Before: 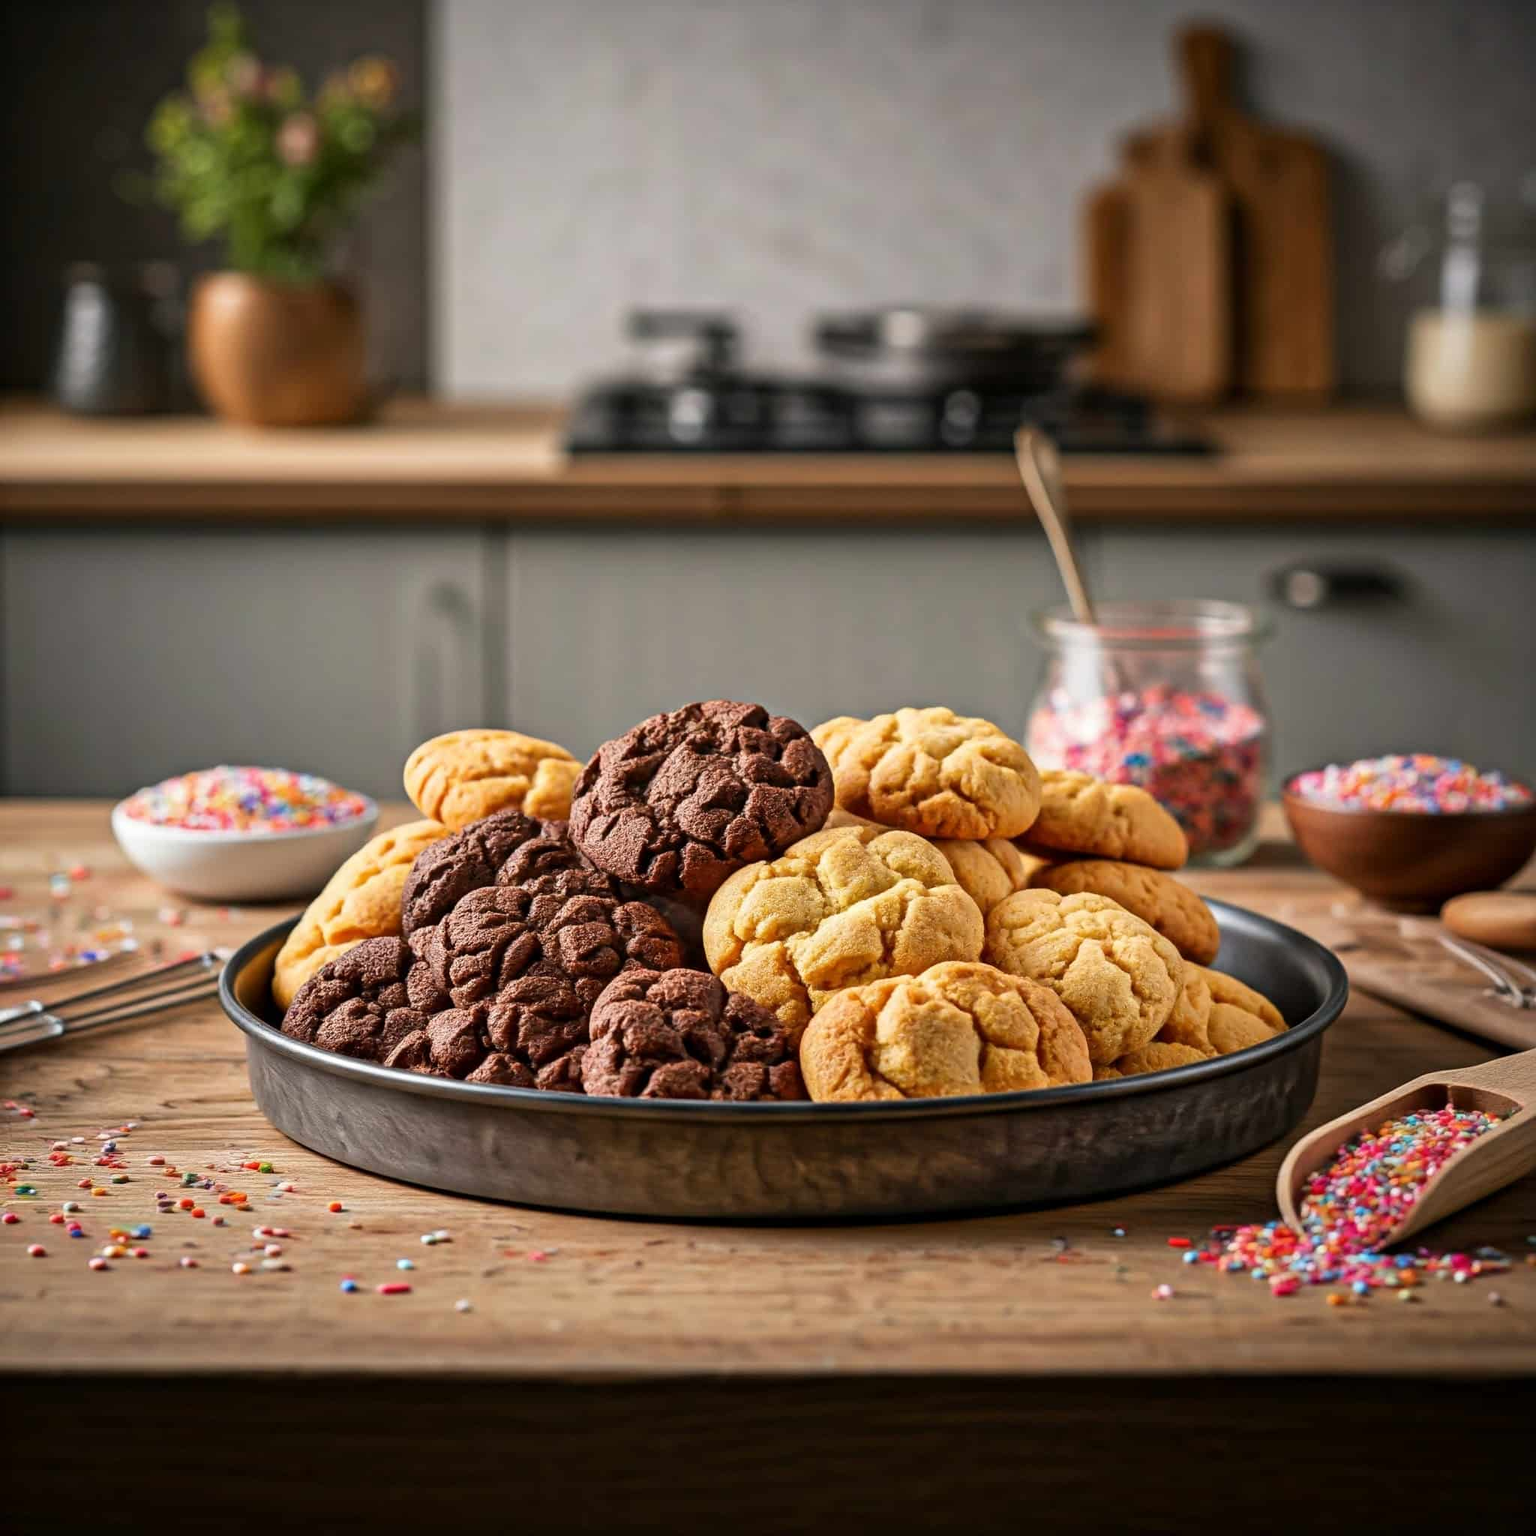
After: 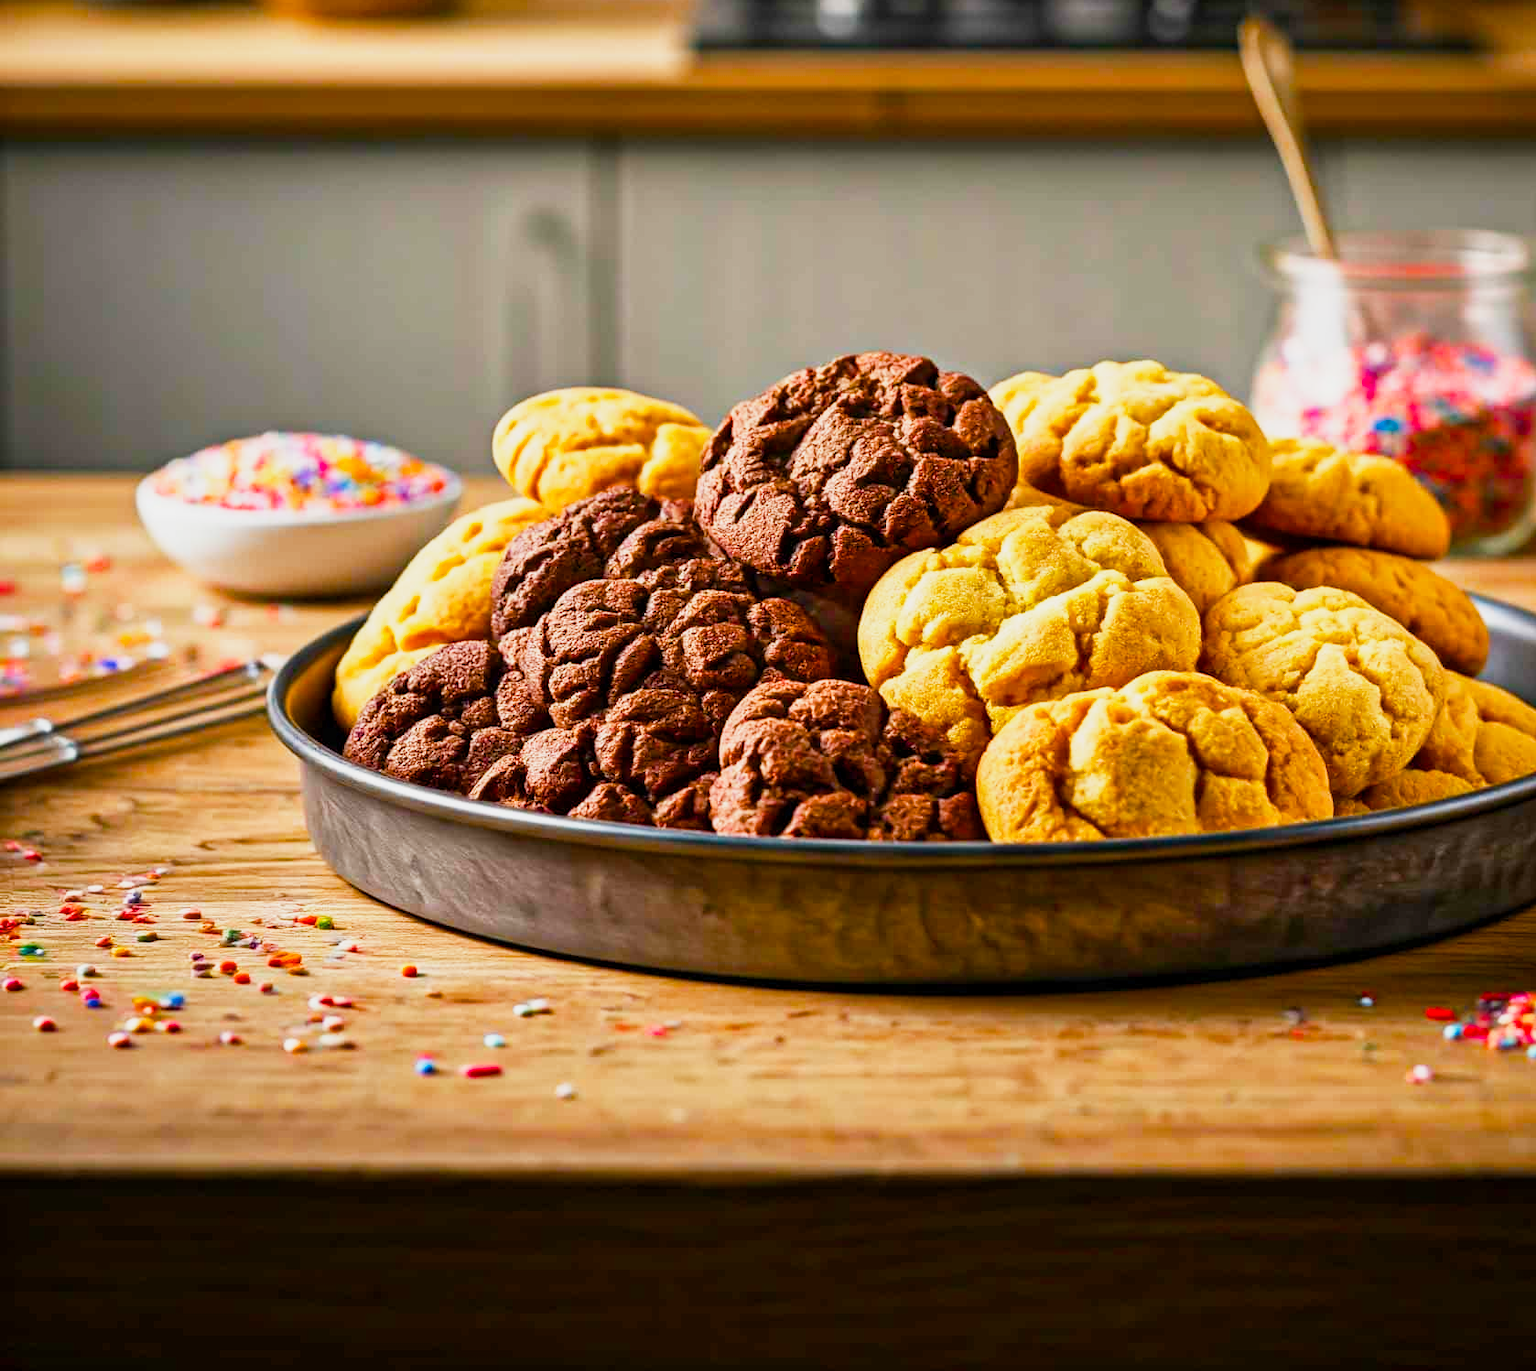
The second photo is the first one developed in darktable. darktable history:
color calibration: illuminant same as pipeline (D50), adaptation XYZ, x 0.346, y 0.357, temperature 5009.12 K
color balance rgb: perceptual saturation grading › global saturation 40.037%, perceptual saturation grading › highlights -25.725%, perceptual saturation grading › mid-tones 35.1%, perceptual saturation grading › shadows 34.786%, global vibrance 20%
crop: top 26.841%, right 18.028%
base curve: curves: ch0 [(0, 0) (0.088, 0.125) (0.176, 0.251) (0.354, 0.501) (0.613, 0.749) (1, 0.877)], preserve colors none
